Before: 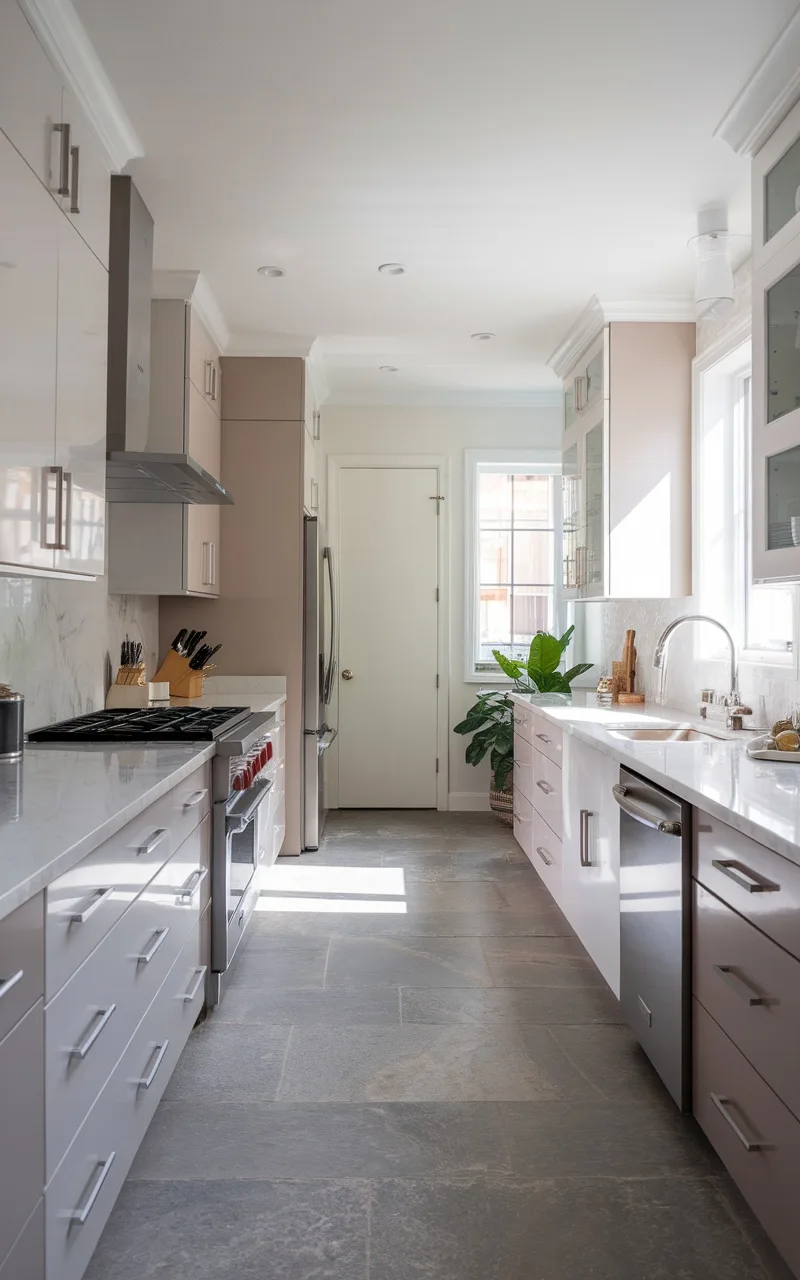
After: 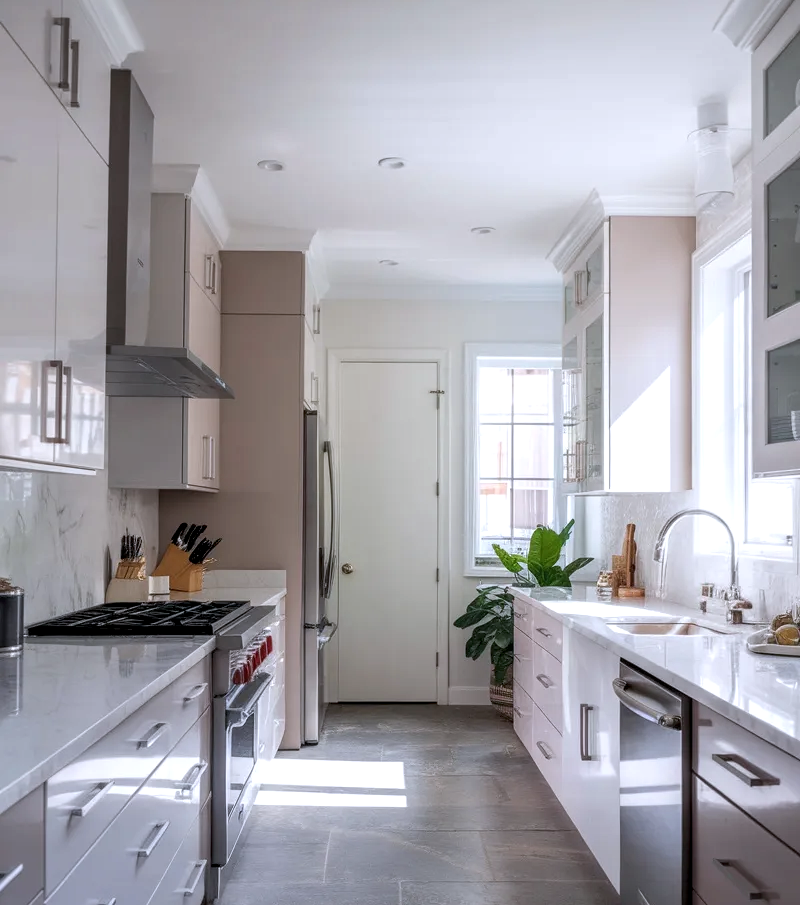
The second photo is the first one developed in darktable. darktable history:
crop and rotate: top 8.293%, bottom 20.996%
color calibration: illuminant as shot in camera, x 0.358, y 0.373, temperature 4628.91 K
local contrast: detail 130%
